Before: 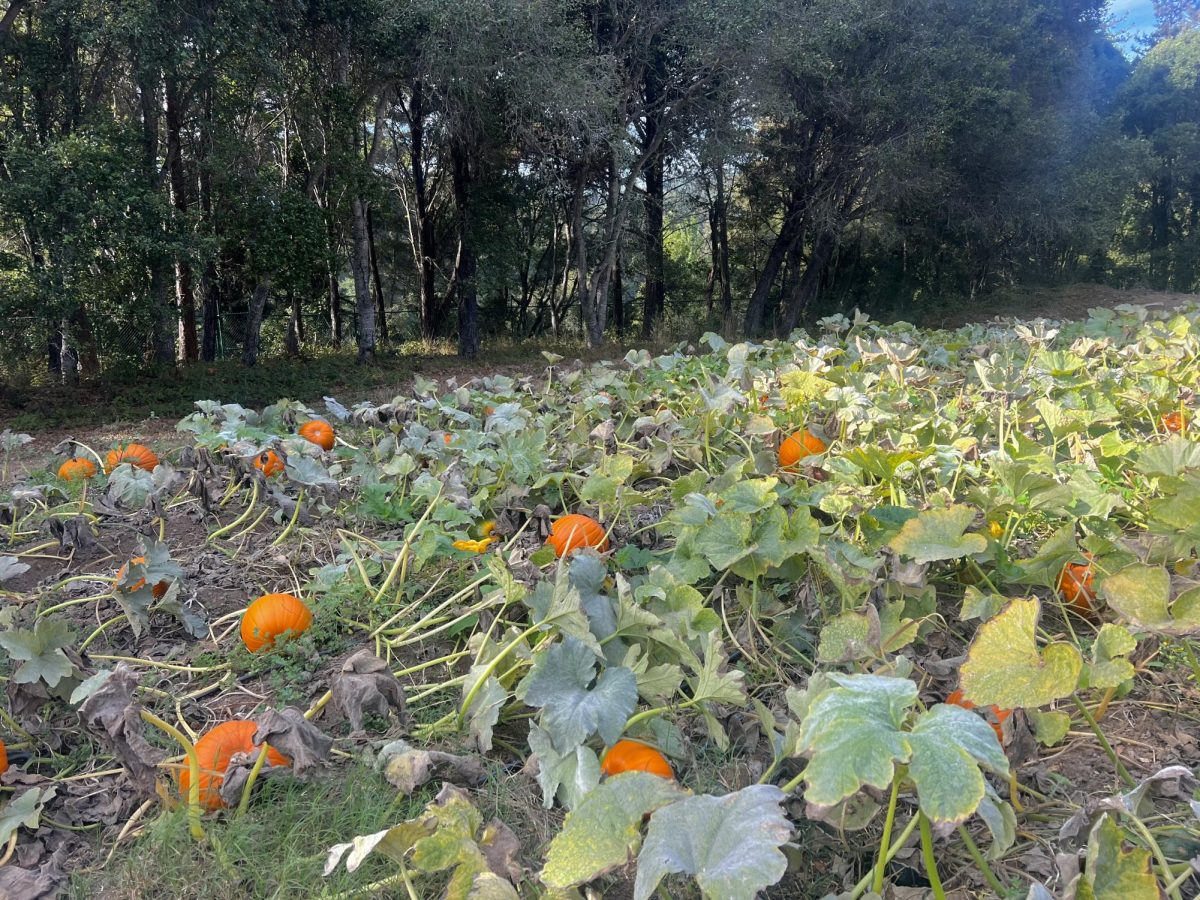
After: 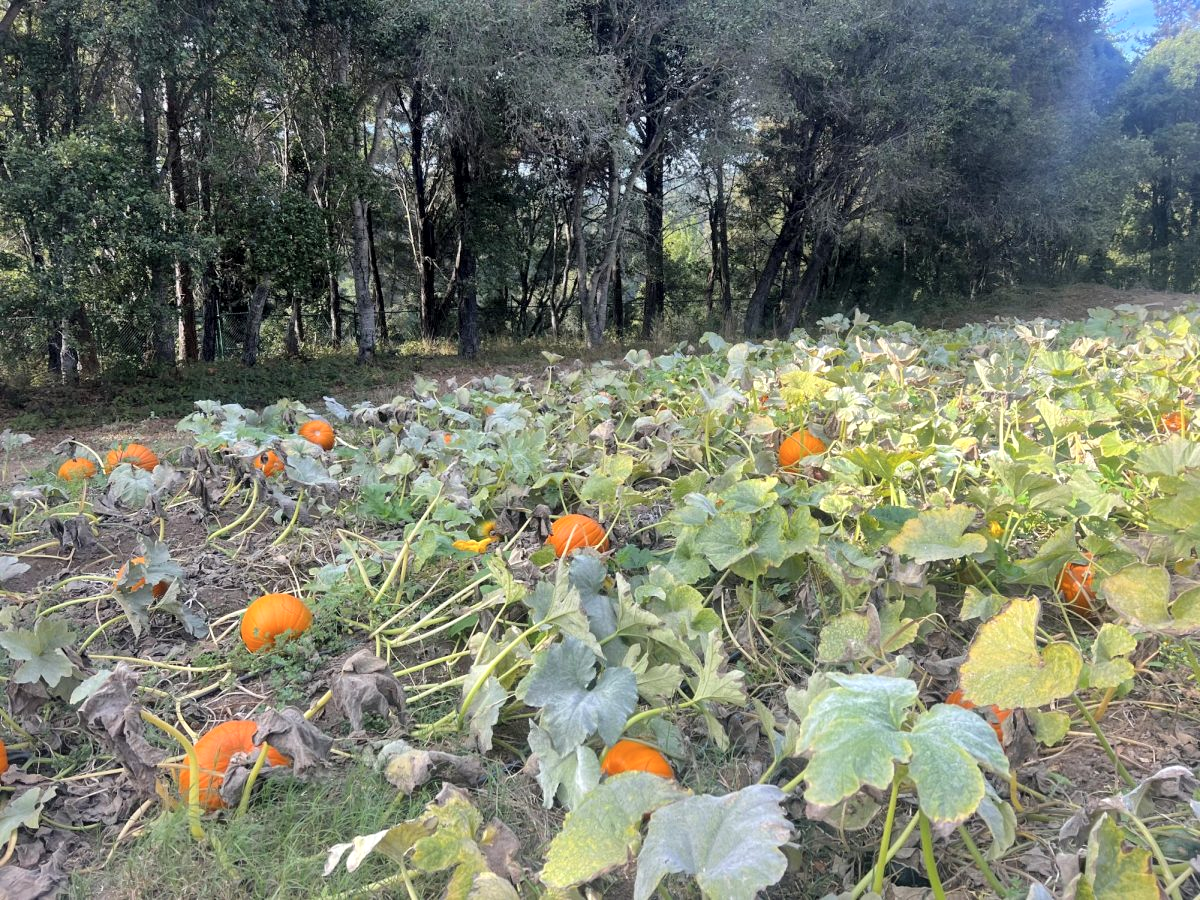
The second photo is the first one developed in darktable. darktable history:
local contrast: mode bilateral grid, contrast 20, coarseness 100, detail 150%, midtone range 0.2
contrast brightness saturation: brightness 0.15
